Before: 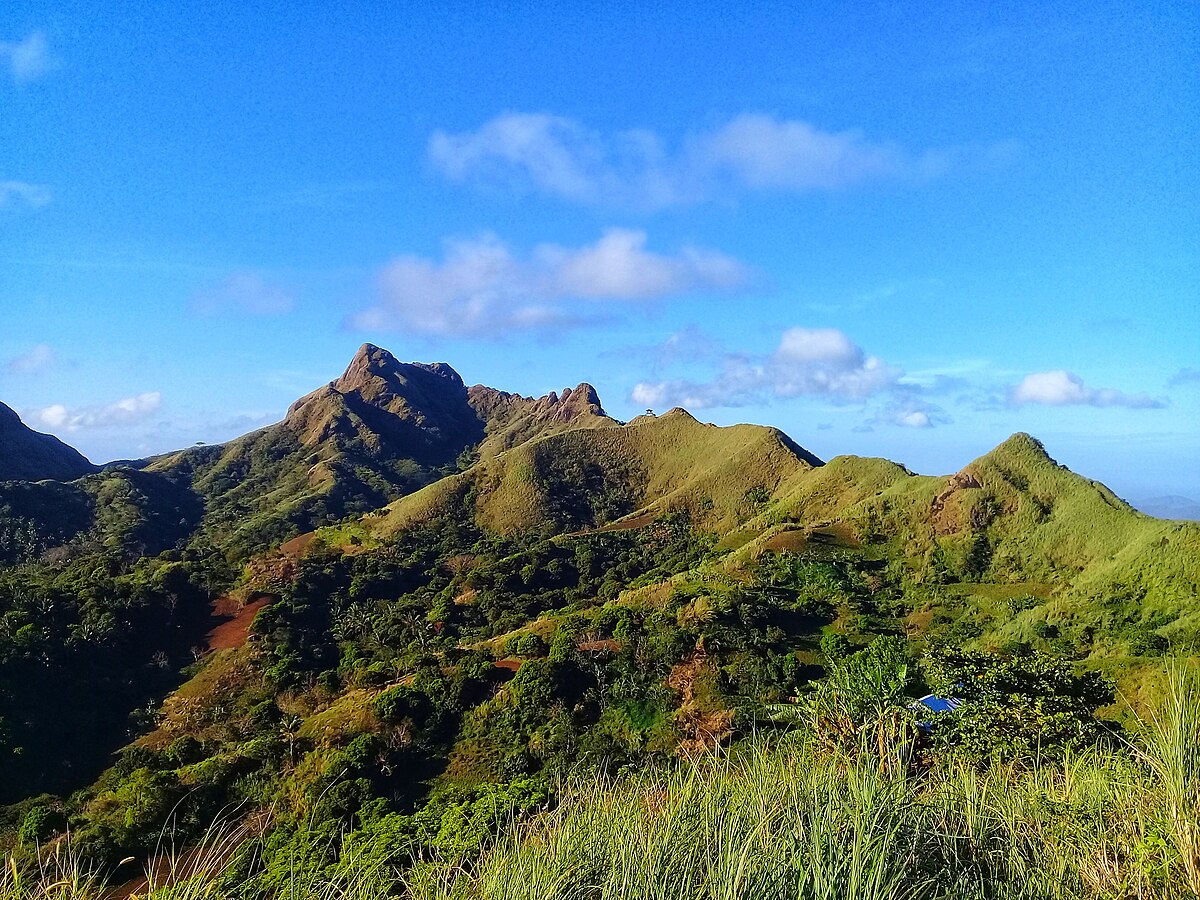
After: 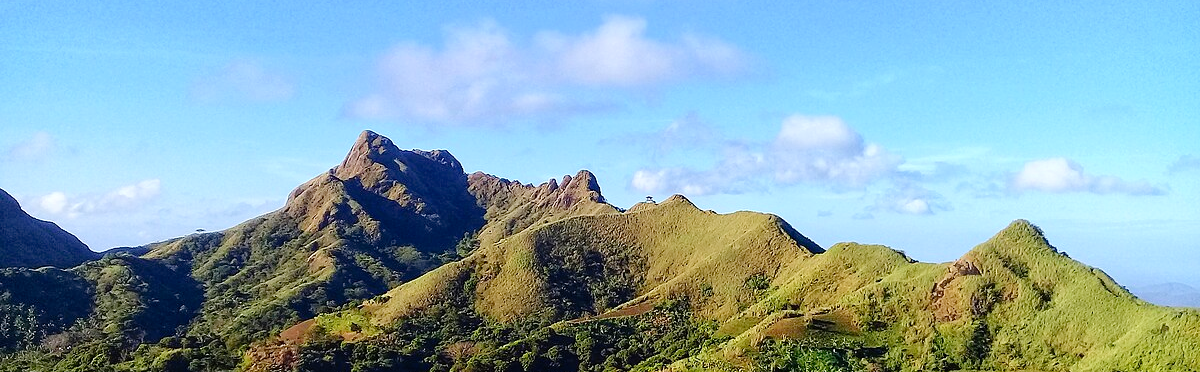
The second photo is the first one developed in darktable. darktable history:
tone curve: curves: ch0 [(0, 0) (0.07, 0.052) (0.23, 0.254) (0.486, 0.53) (0.822, 0.825) (0.994, 0.955)]; ch1 [(0, 0) (0.226, 0.261) (0.379, 0.442) (0.469, 0.472) (0.495, 0.495) (0.514, 0.504) (0.561, 0.568) (0.59, 0.612) (1, 1)]; ch2 [(0, 0) (0.269, 0.299) (0.459, 0.441) (0.498, 0.499) (0.523, 0.52) (0.551, 0.576) (0.629, 0.643) (0.659, 0.681) (0.718, 0.764) (1, 1)], preserve colors none
crop and rotate: top 23.718%, bottom 34.85%
exposure: black level correction 0, exposure 0.393 EV, compensate highlight preservation false
